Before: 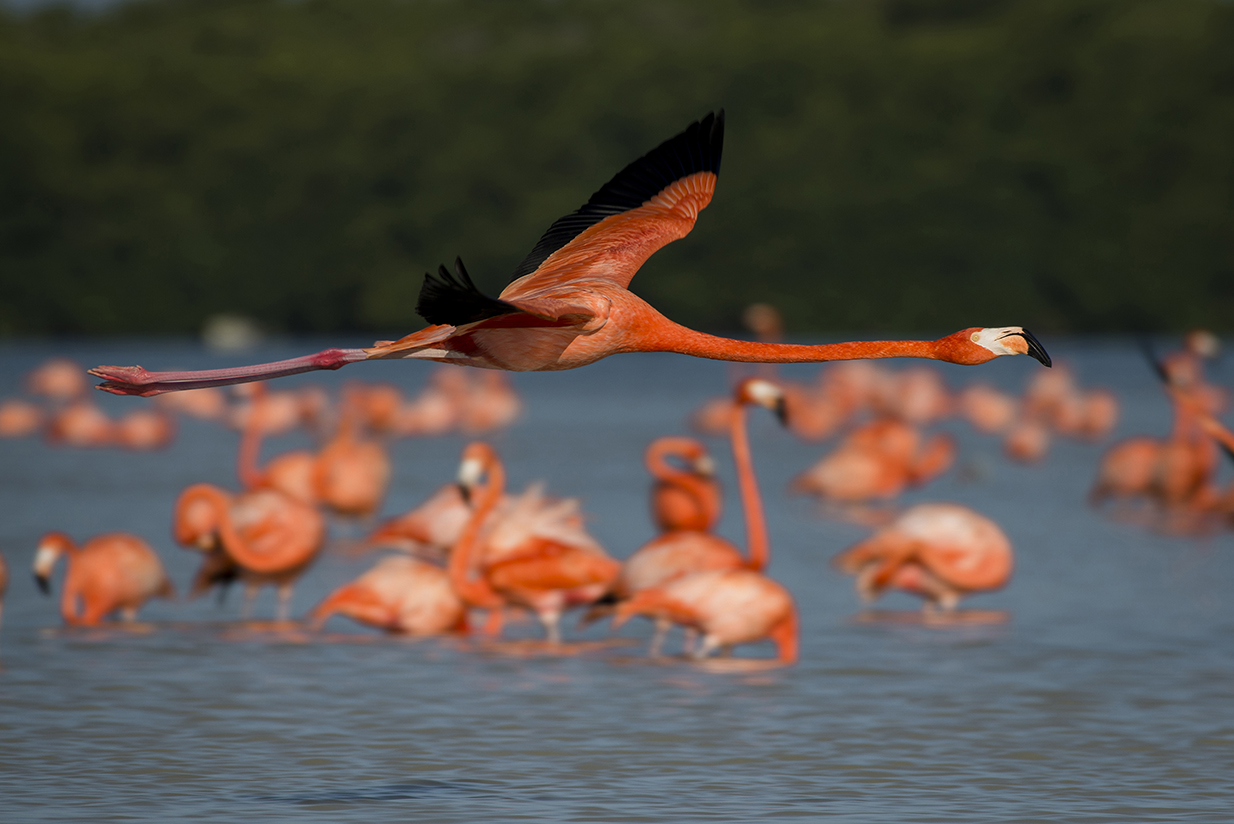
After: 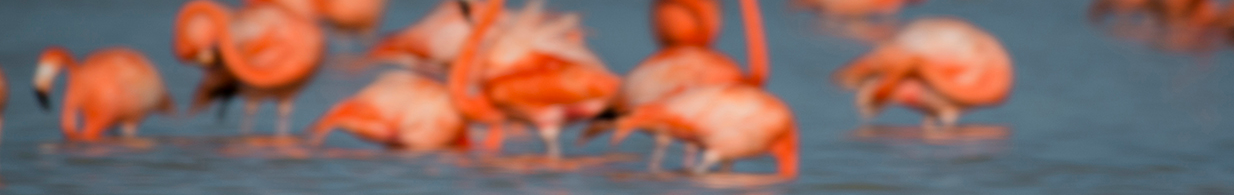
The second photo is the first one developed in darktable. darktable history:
crop and rotate: top 58.867%, bottom 17.399%
shadows and highlights: shadows -20.35, white point adjustment -1.88, highlights -34.83
